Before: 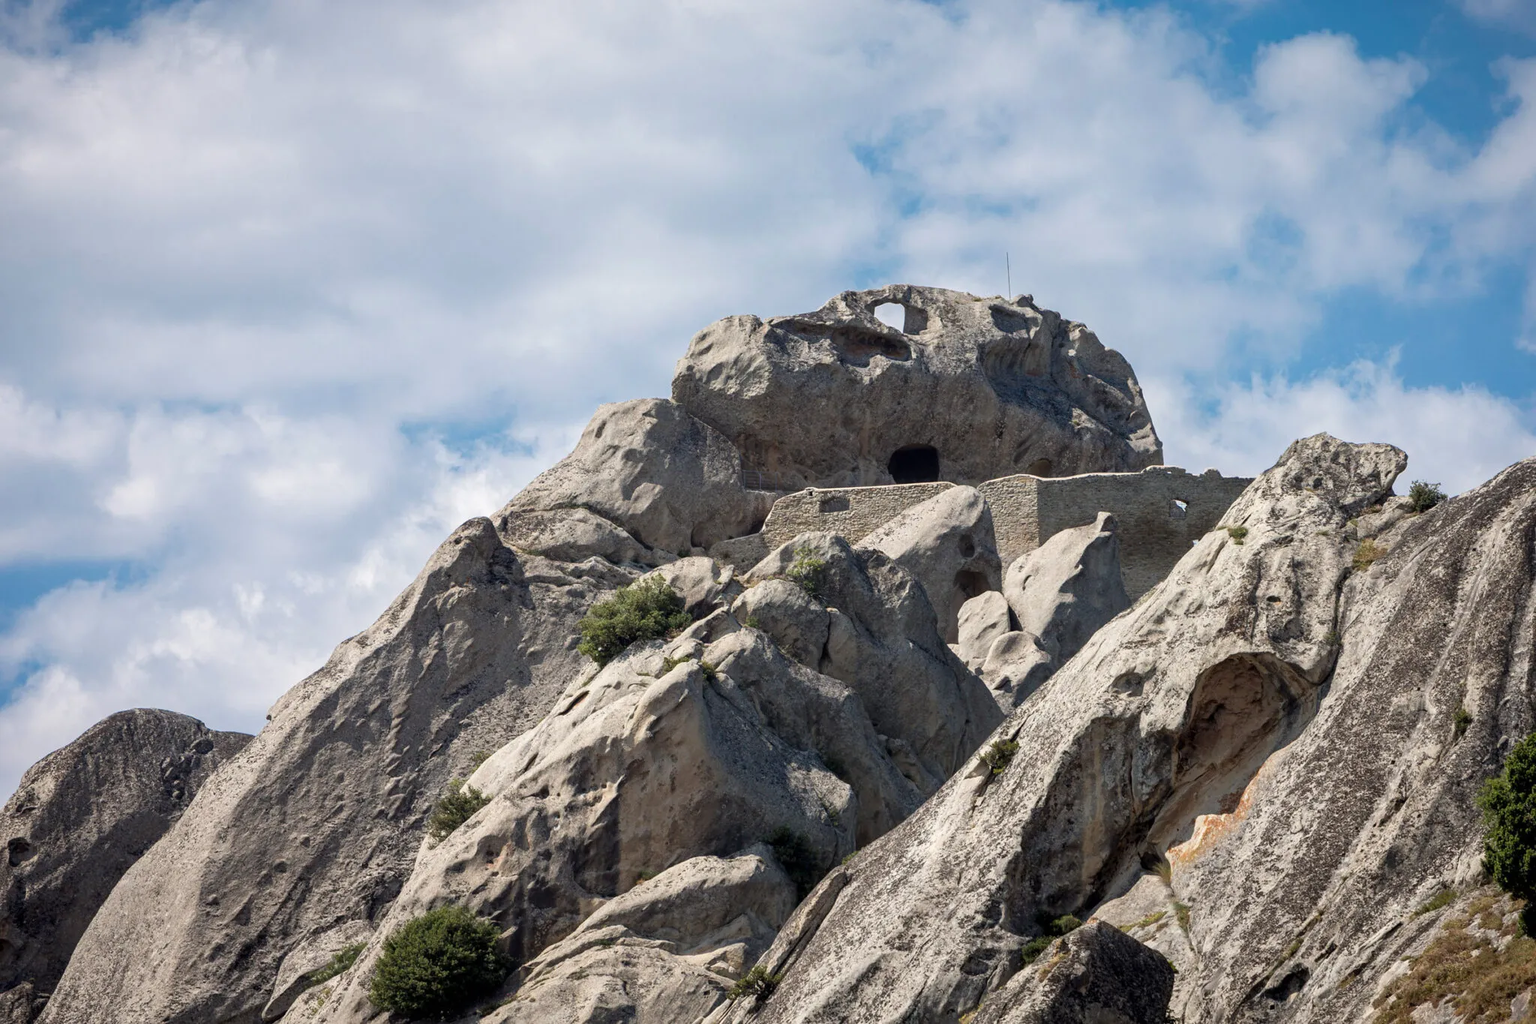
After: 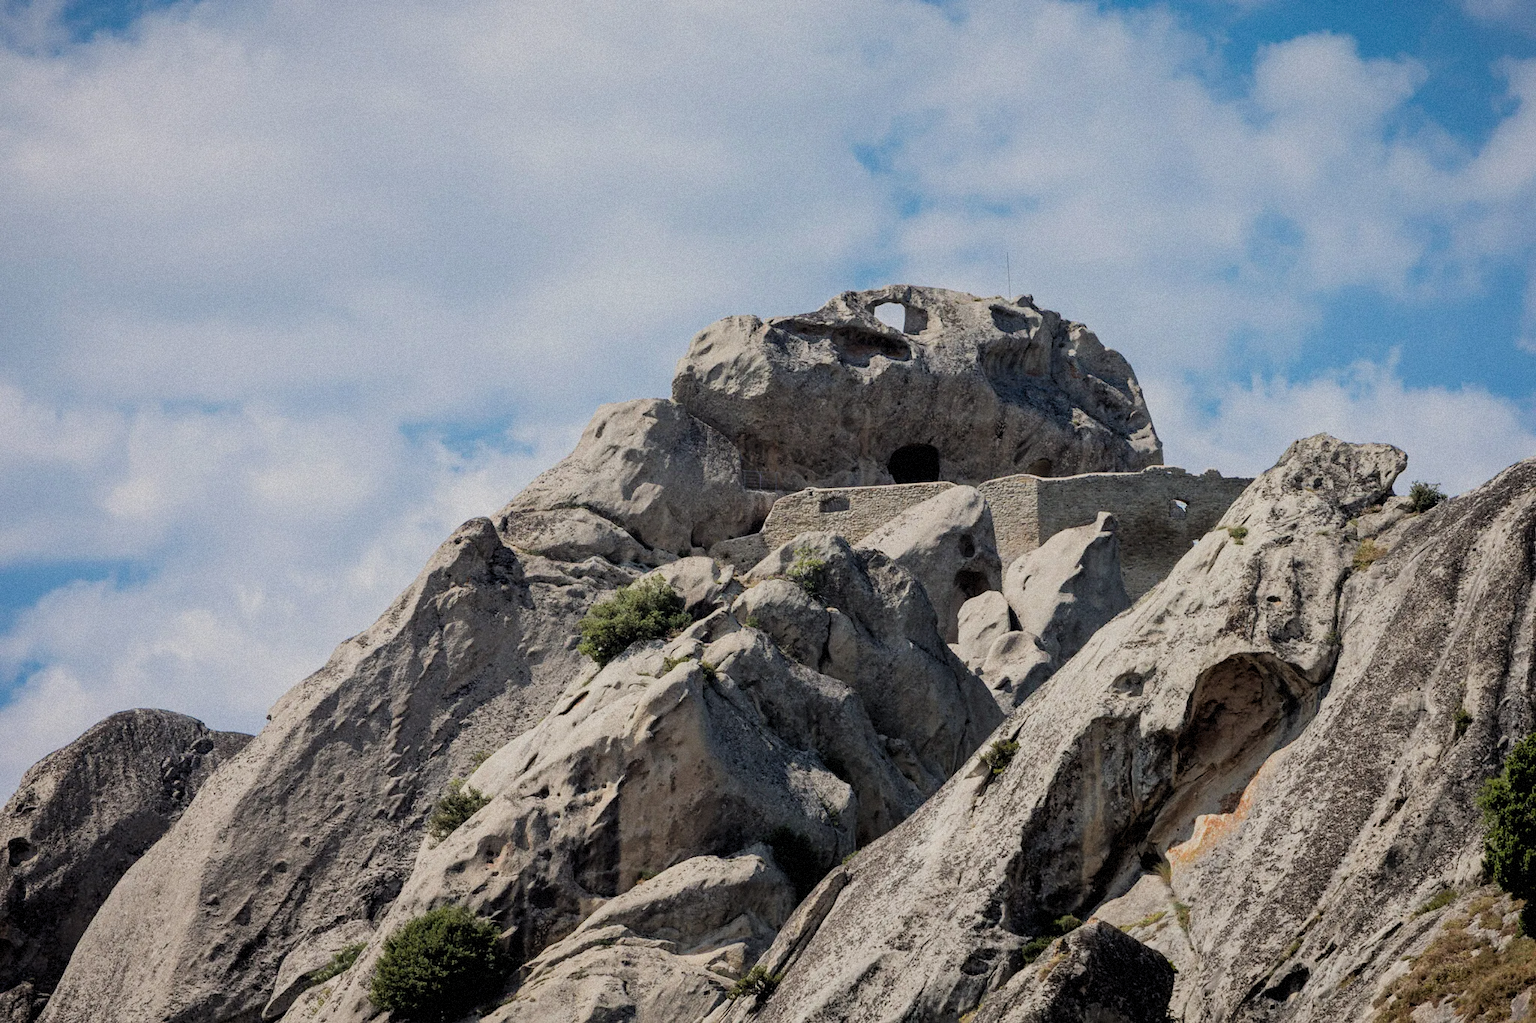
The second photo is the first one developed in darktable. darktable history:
grain: mid-tones bias 0%
filmic rgb: black relative exposure -7.15 EV, white relative exposure 5.36 EV, hardness 3.02, color science v6 (2022)
